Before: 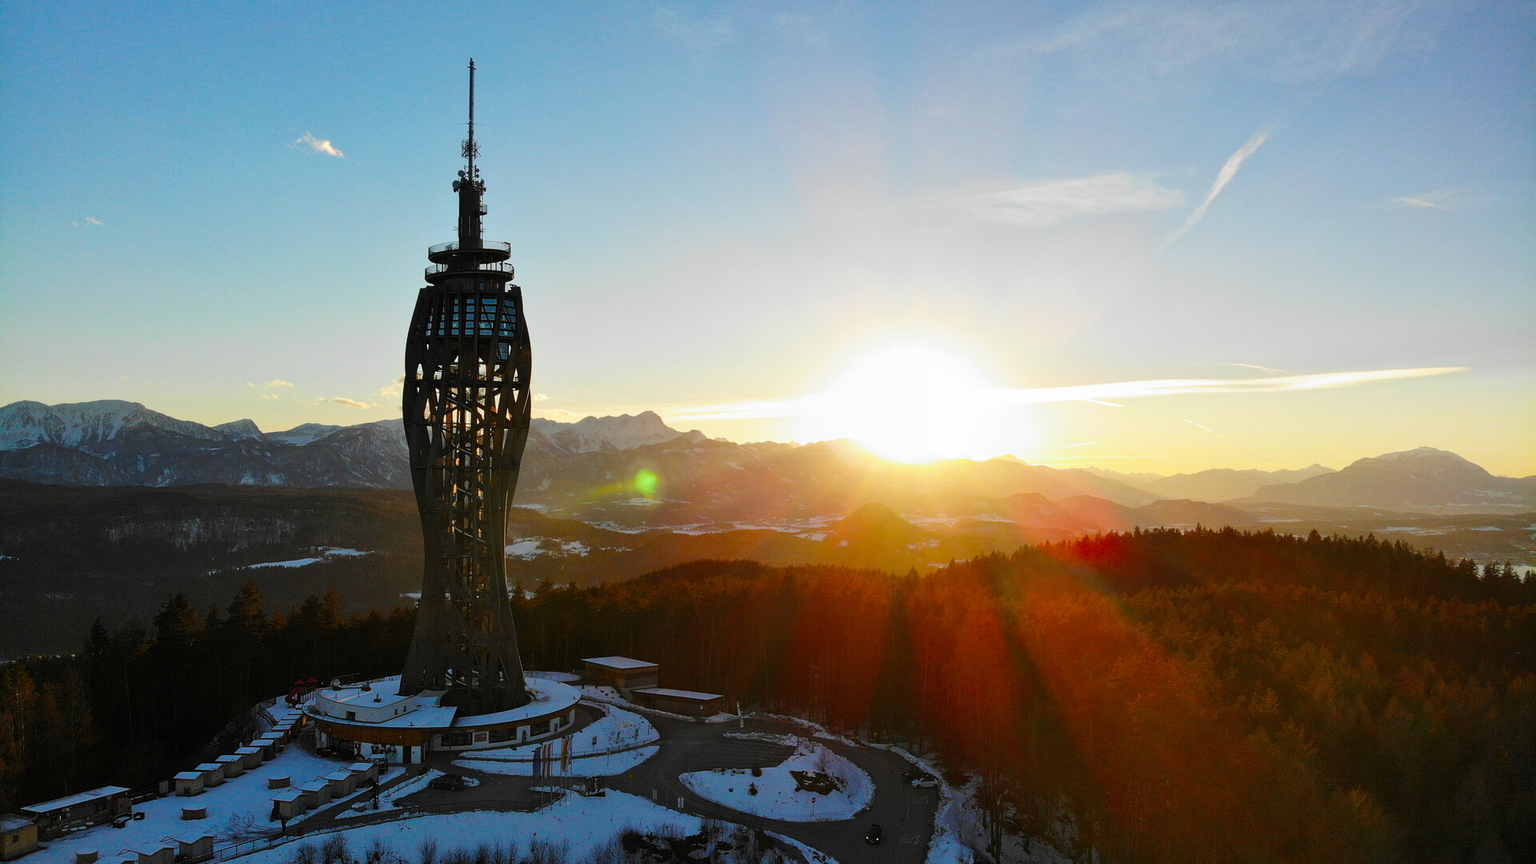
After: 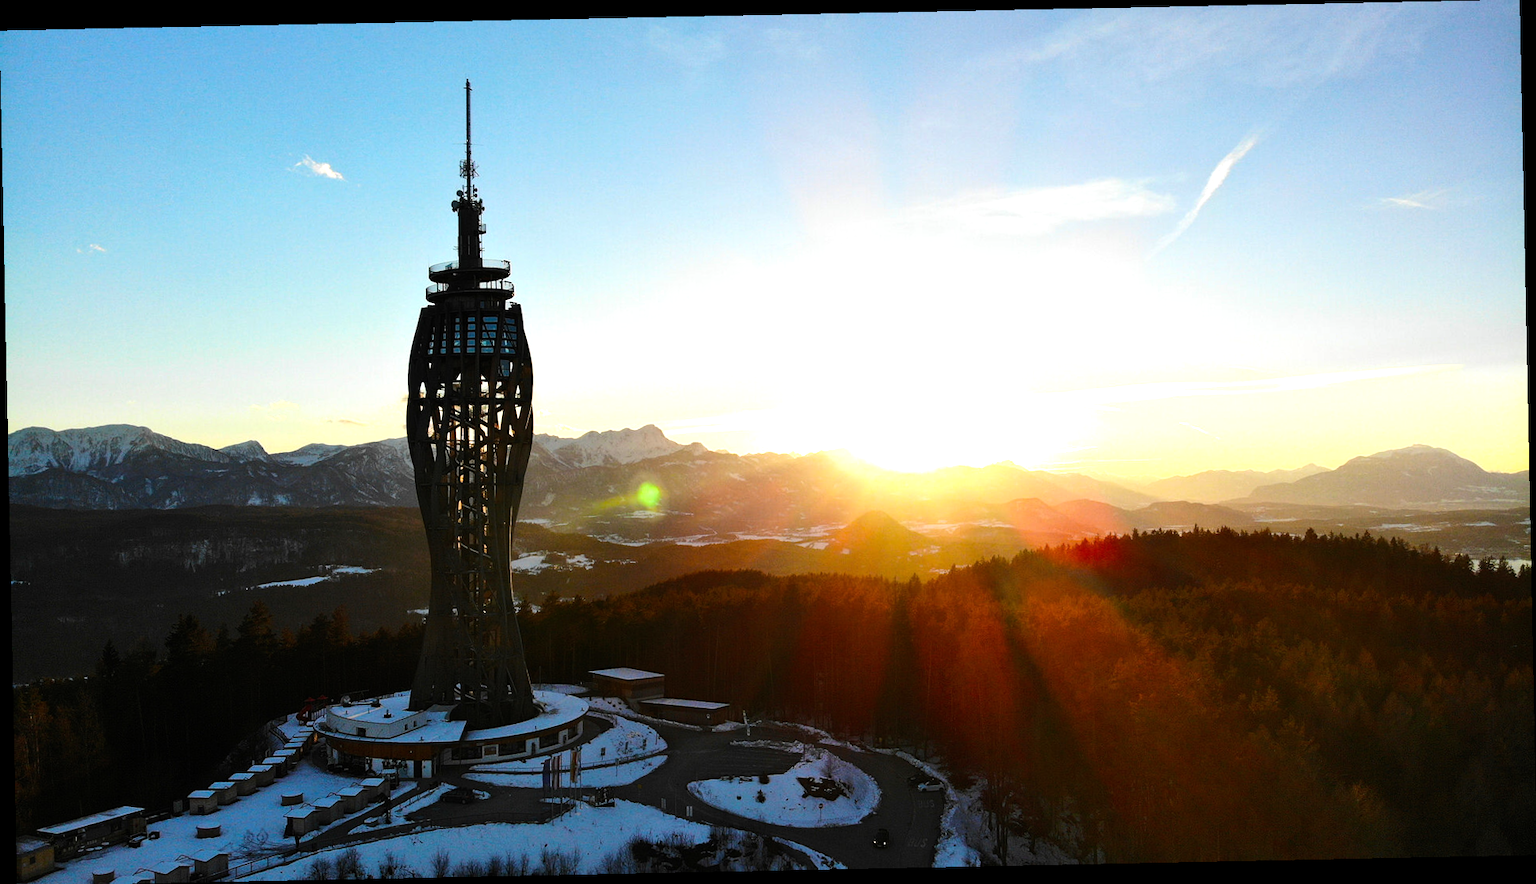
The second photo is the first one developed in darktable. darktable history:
tone equalizer: -8 EV -0.75 EV, -7 EV -0.7 EV, -6 EV -0.6 EV, -5 EV -0.4 EV, -3 EV 0.4 EV, -2 EV 0.6 EV, -1 EV 0.7 EV, +0 EV 0.75 EV, edges refinement/feathering 500, mask exposure compensation -1.57 EV, preserve details no
rotate and perspective: rotation -1.17°, automatic cropping off
